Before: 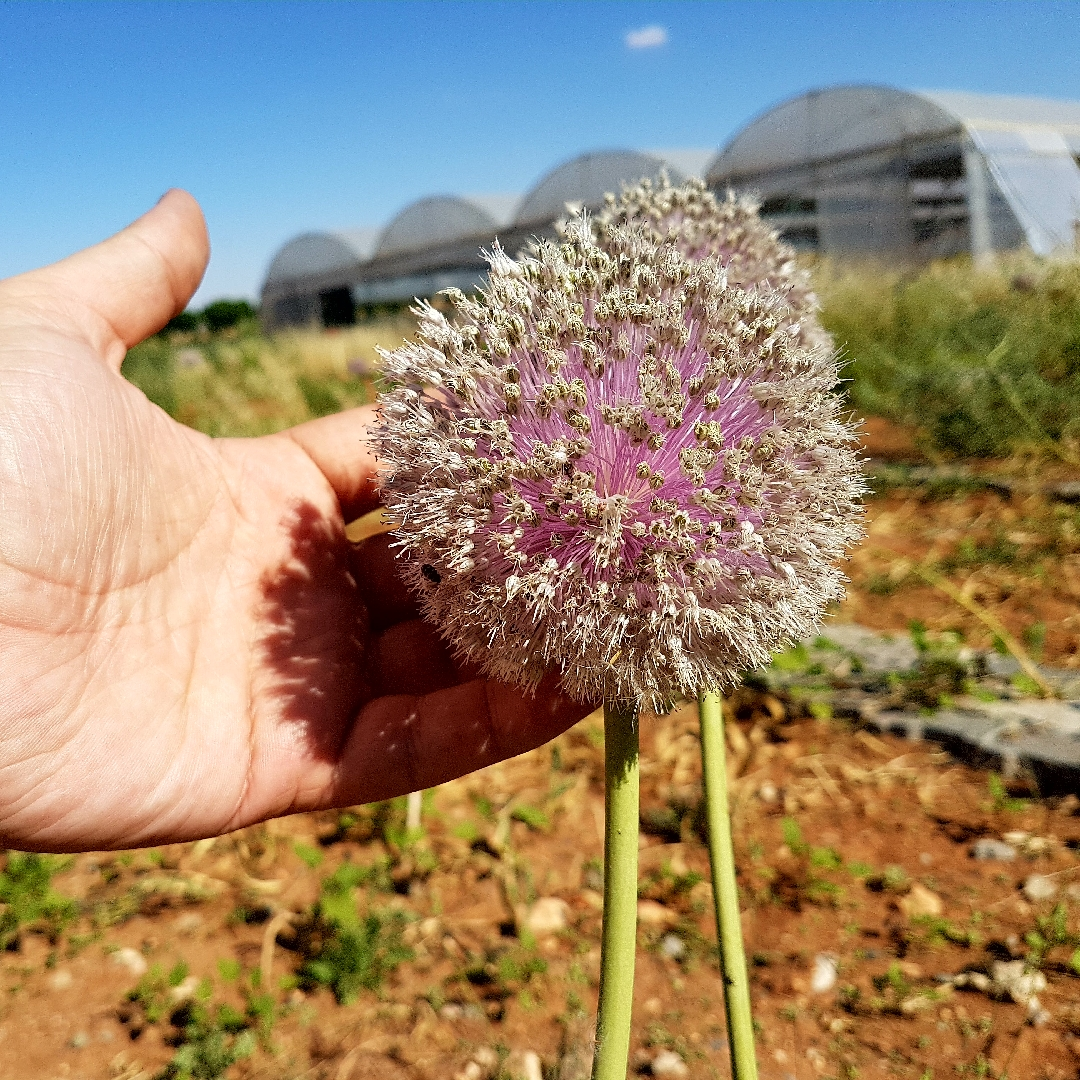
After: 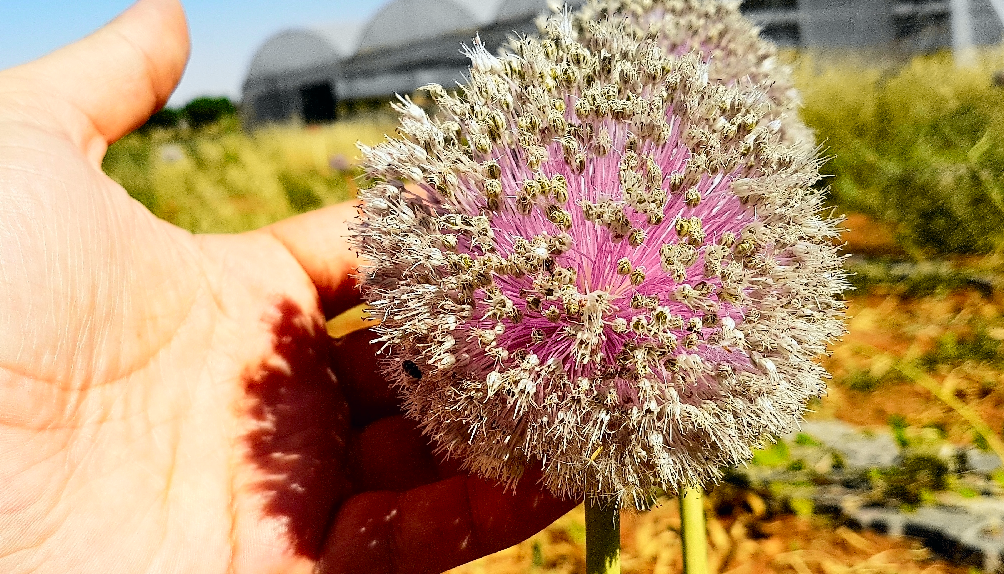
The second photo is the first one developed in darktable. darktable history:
tone curve: curves: ch0 [(0, 0) (0.071, 0.06) (0.253, 0.242) (0.437, 0.498) (0.55, 0.644) (0.657, 0.749) (0.823, 0.876) (1, 0.99)]; ch1 [(0, 0) (0.346, 0.307) (0.408, 0.369) (0.453, 0.457) (0.476, 0.489) (0.502, 0.493) (0.521, 0.515) (0.537, 0.531) (0.612, 0.641) (0.676, 0.728) (1, 1)]; ch2 [(0, 0) (0.346, 0.34) (0.434, 0.46) (0.485, 0.494) (0.5, 0.494) (0.511, 0.504) (0.537, 0.551) (0.579, 0.599) (0.625, 0.686) (1, 1)], color space Lab, independent channels, preserve colors none
crop: left 1.832%, top 18.914%, right 5.153%, bottom 27.889%
